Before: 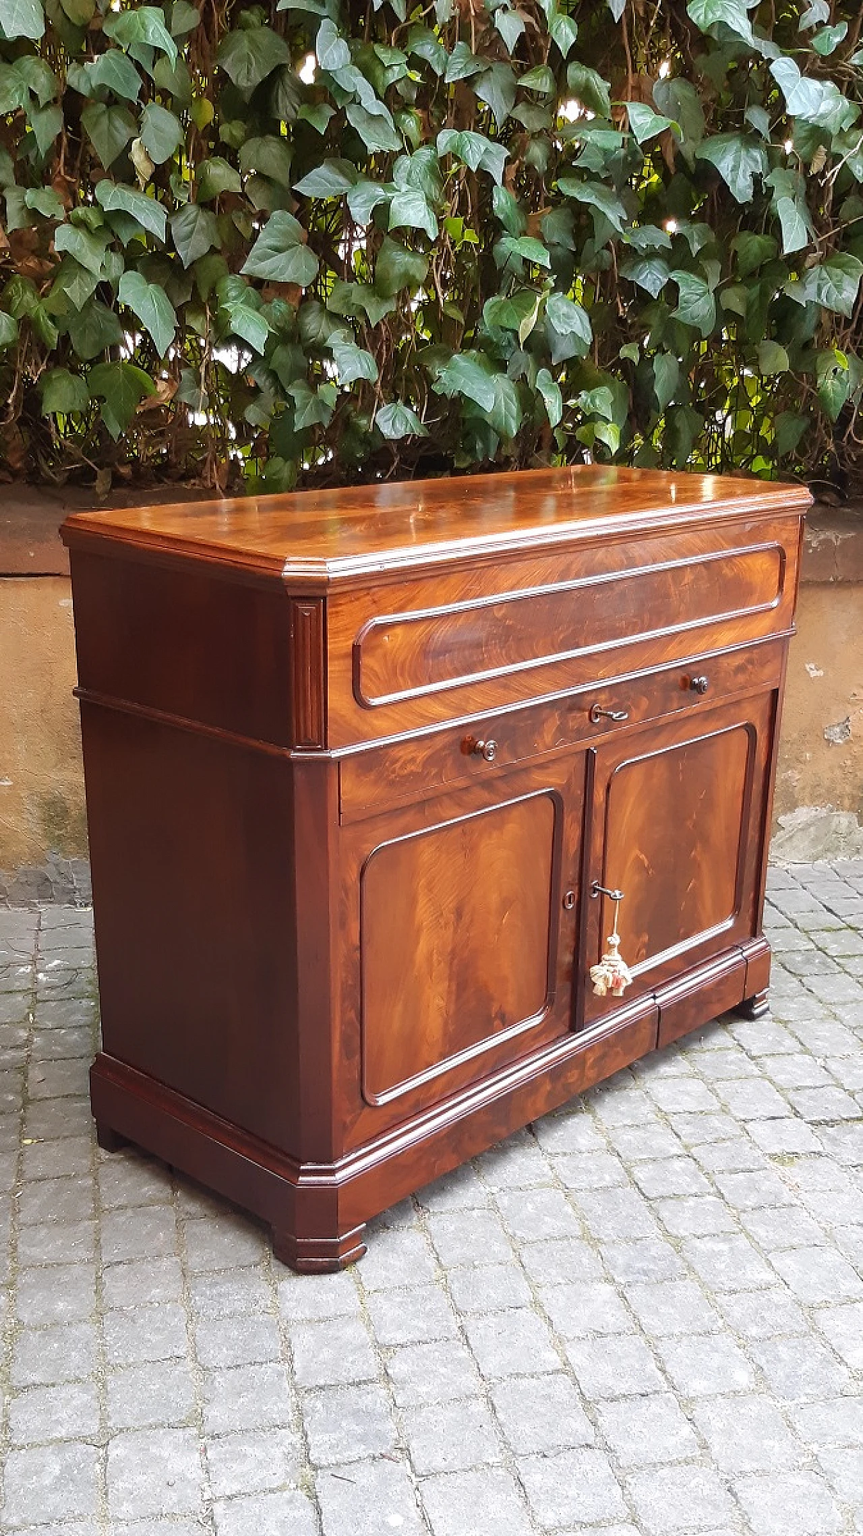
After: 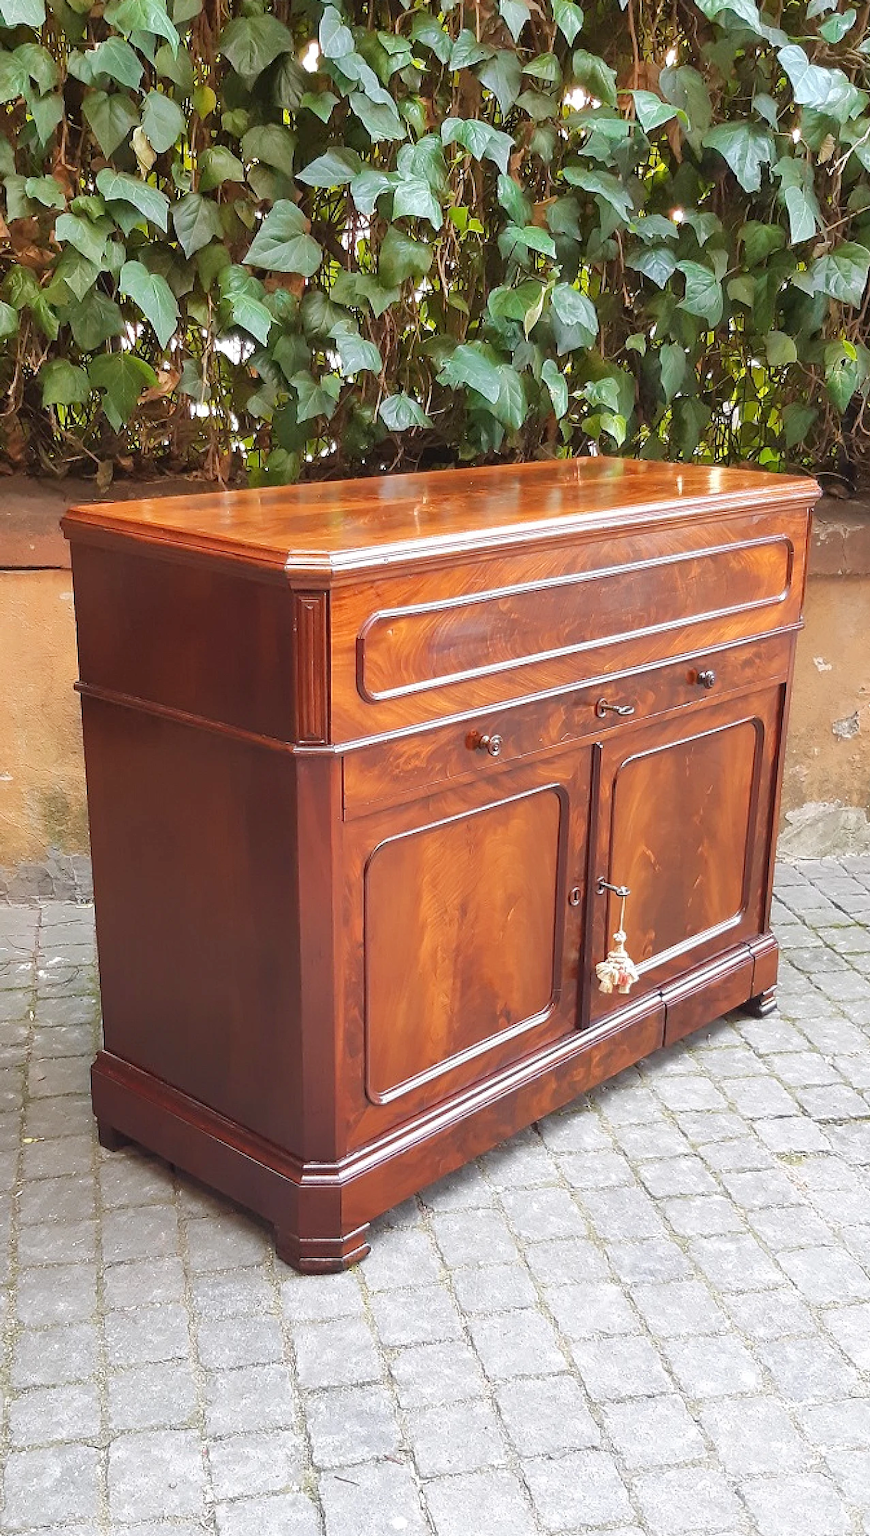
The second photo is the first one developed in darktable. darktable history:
tone equalizer: -7 EV 0.163 EV, -6 EV 0.573 EV, -5 EV 1.13 EV, -4 EV 1.29 EV, -3 EV 1.14 EV, -2 EV 0.6 EV, -1 EV 0.146 EV, smoothing diameter 24.8%, edges refinement/feathering 7.18, preserve details guided filter
crop: top 0.851%, right 0.103%
exposure: compensate exposure bias true, compensate highlight preservation false
